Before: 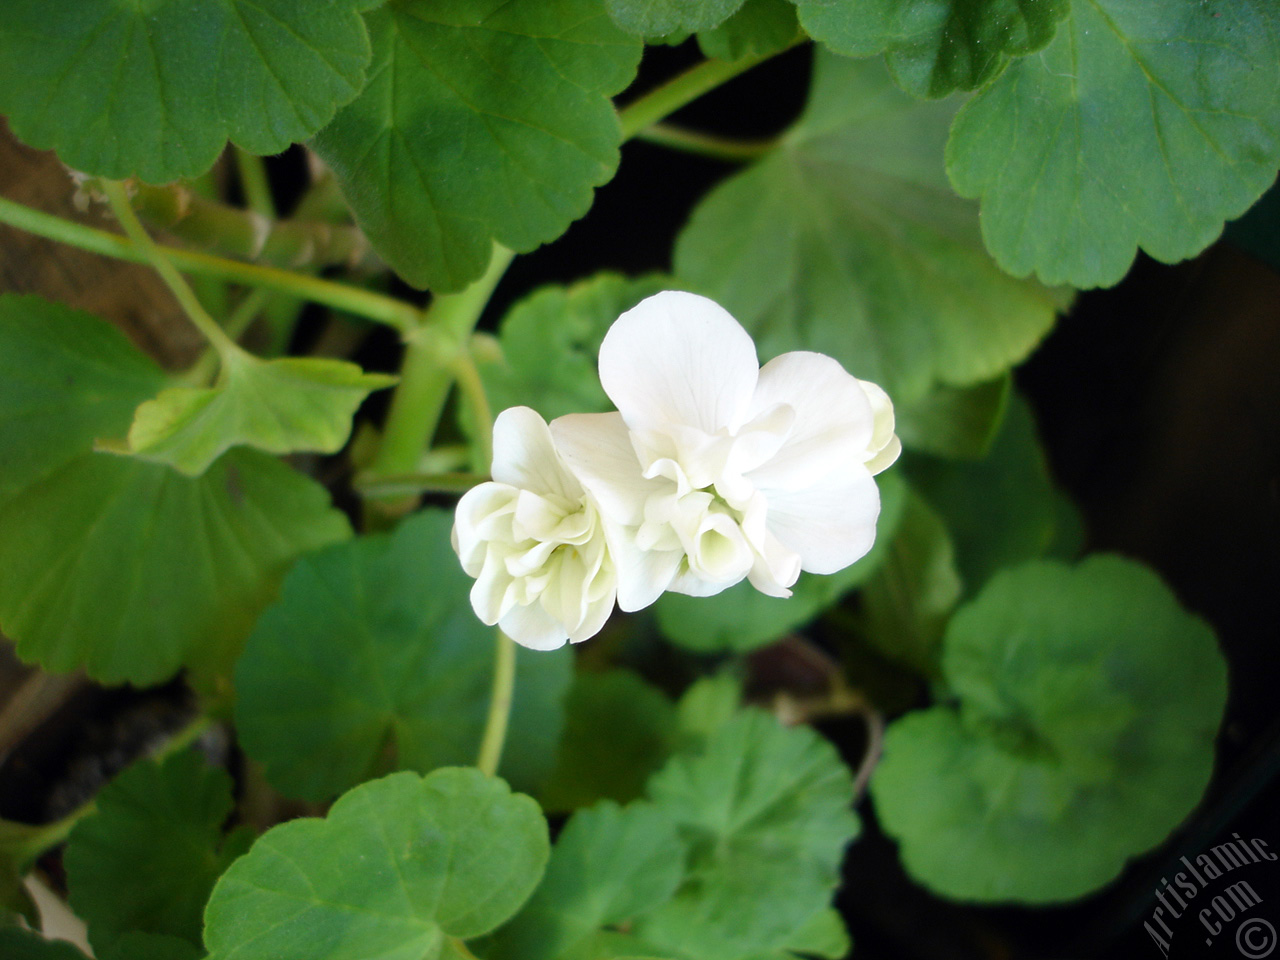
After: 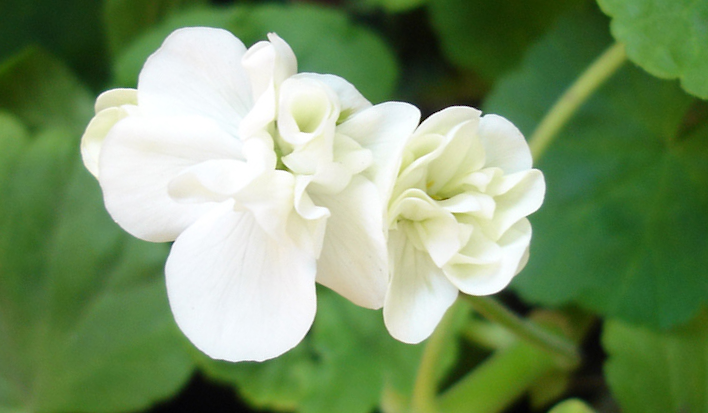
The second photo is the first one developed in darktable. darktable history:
crop and rotate: angle 147.33°, left 9.183%, top 15.634%, right 4.409%, bottom 17.102%
